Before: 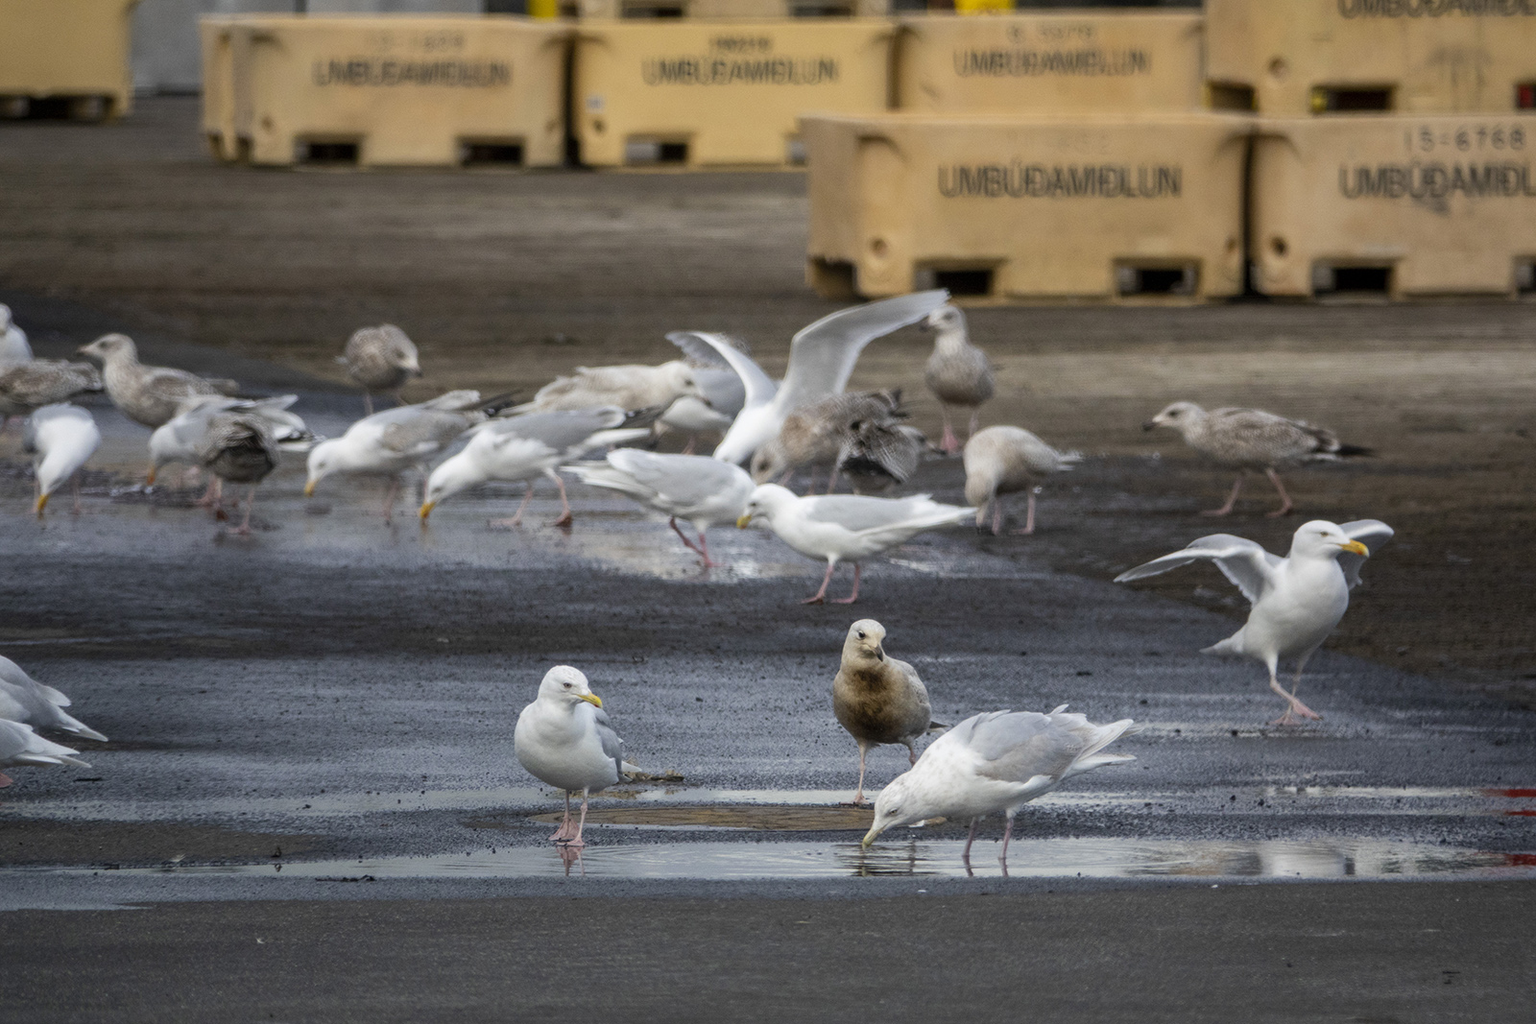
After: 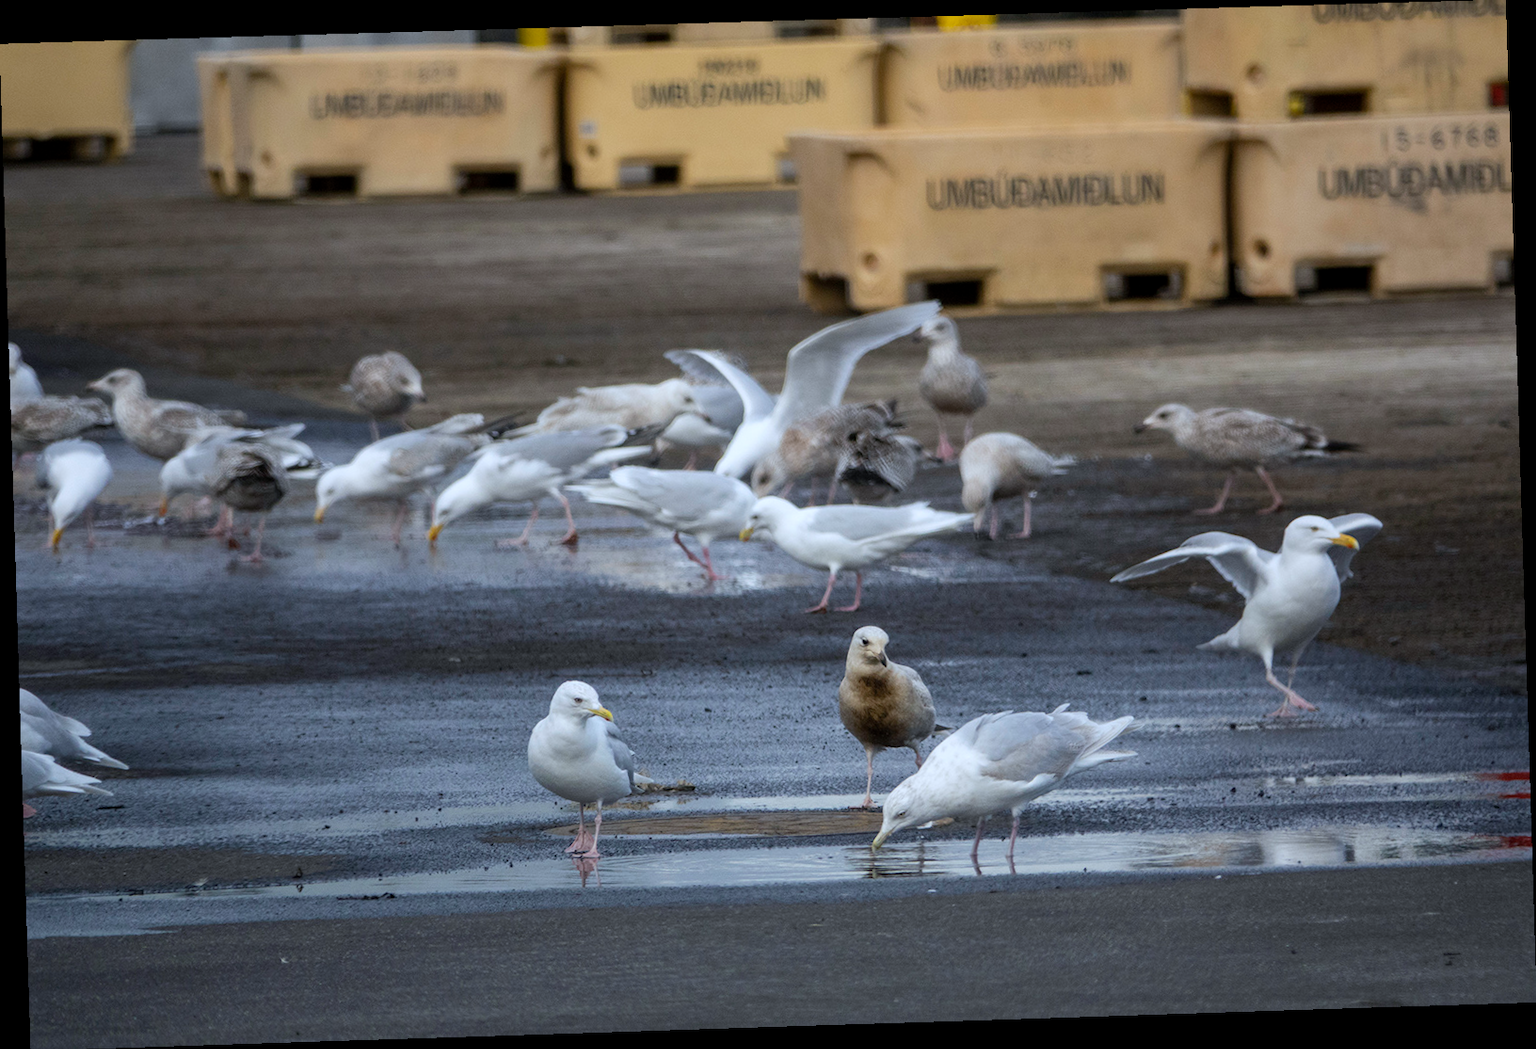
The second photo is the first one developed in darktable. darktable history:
white balance: red 0.954, blue 1.079
rotate and perspective: rotation -1.77°, lens shift (horizontal) 0.004, automatic cropping off
